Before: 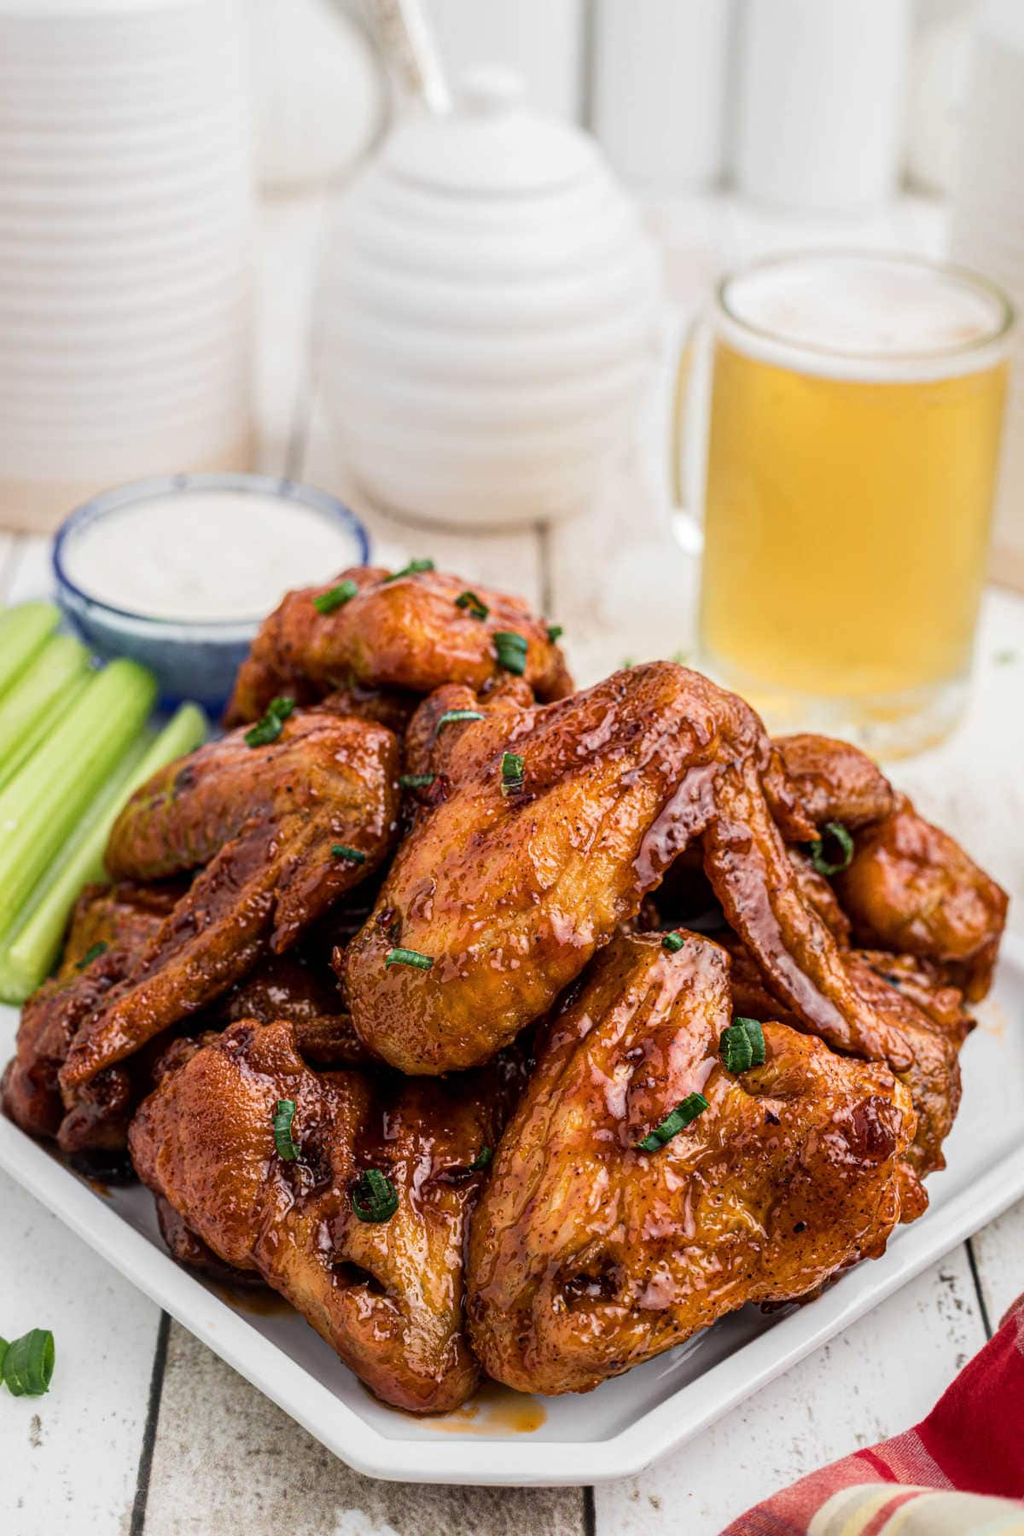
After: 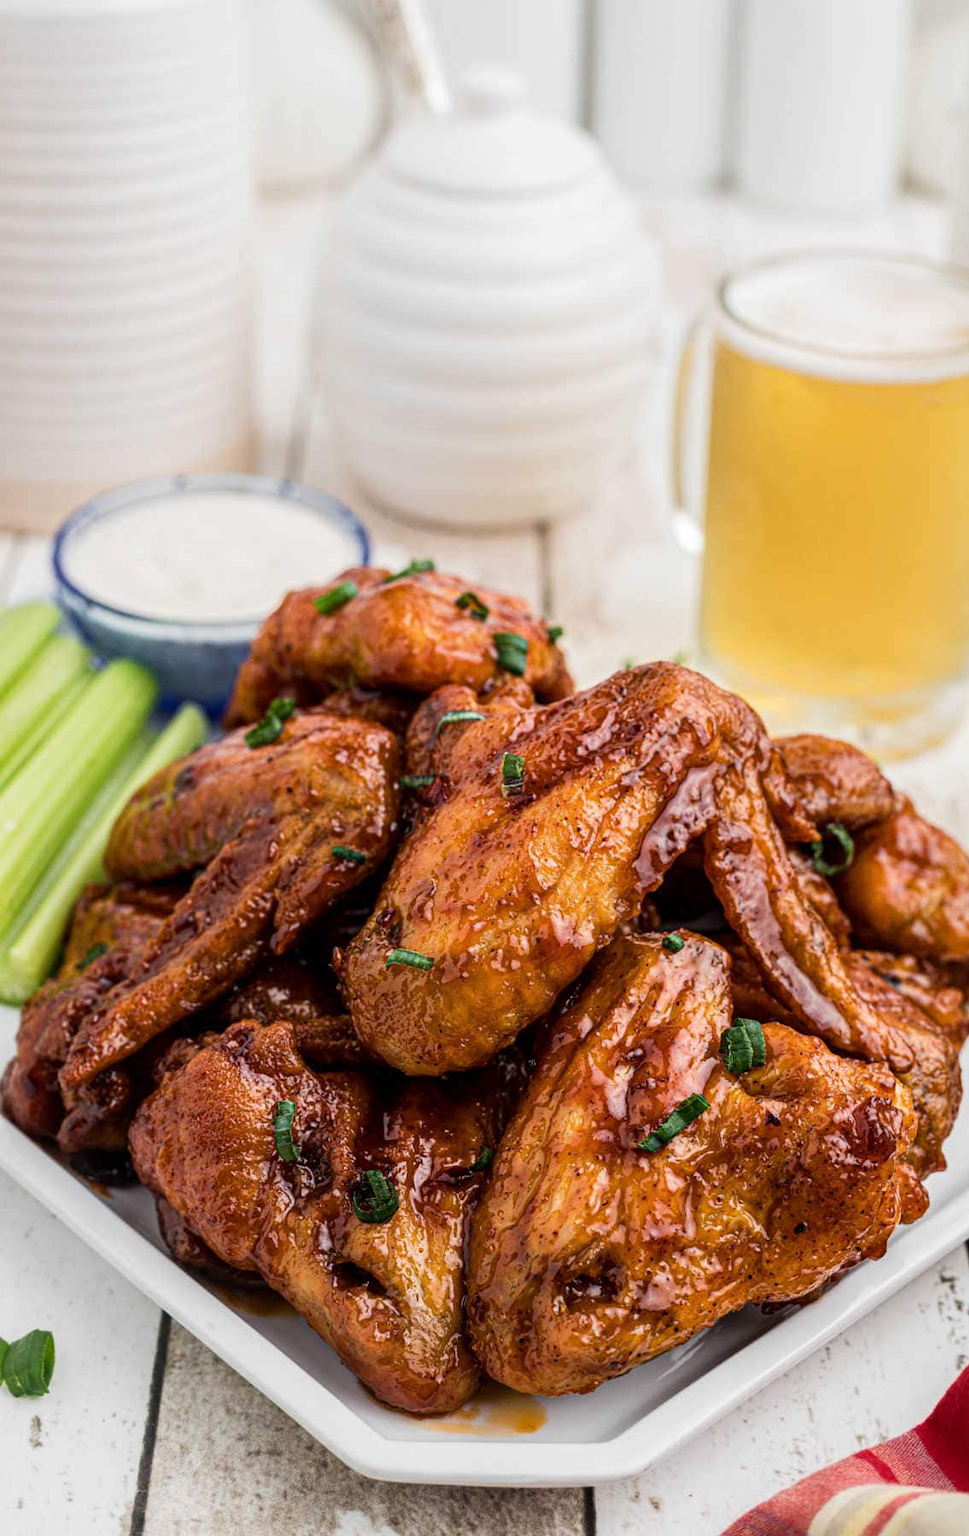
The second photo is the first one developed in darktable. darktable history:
crop and rotate: left 0%, right 5.392%
